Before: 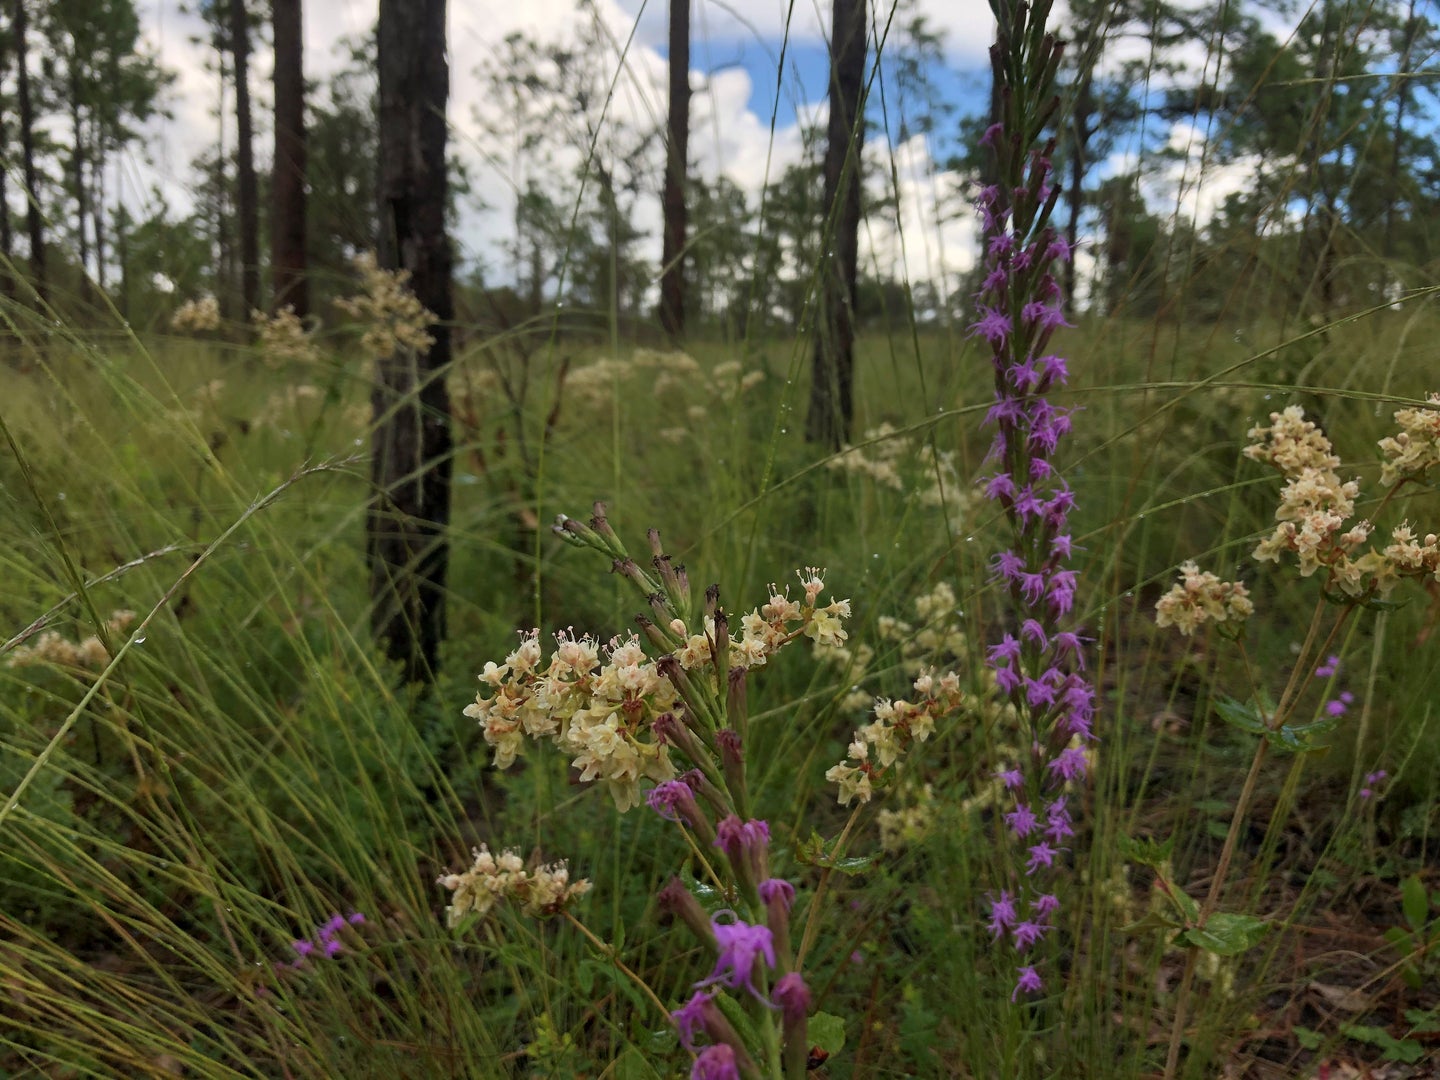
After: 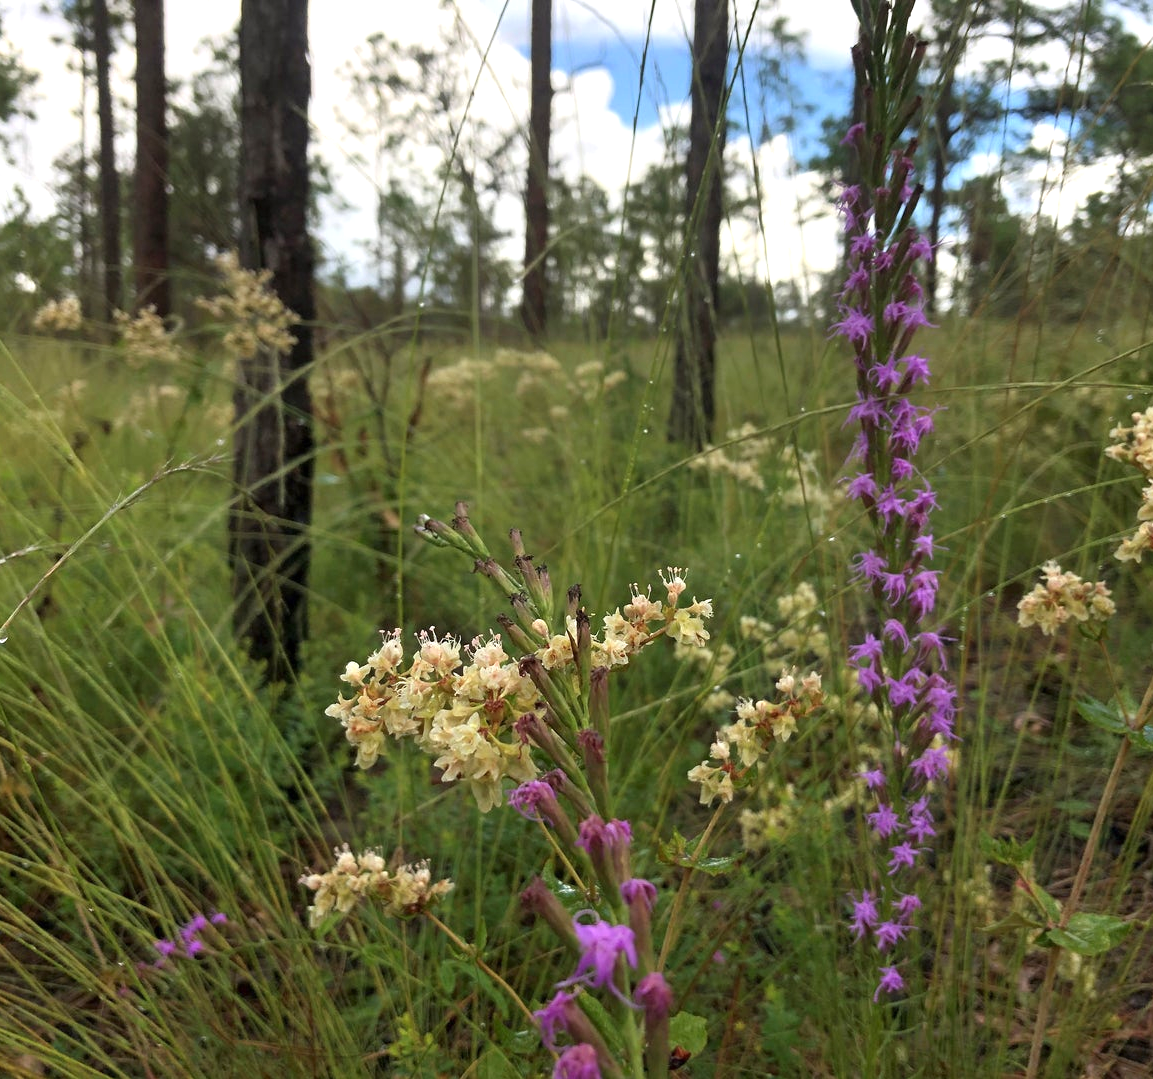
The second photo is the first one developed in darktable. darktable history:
crop and rotate: left 9.614%, right 10.256%
exposure: black level correction 0, exposure 0.698 EV, compensate highlight preservation false
